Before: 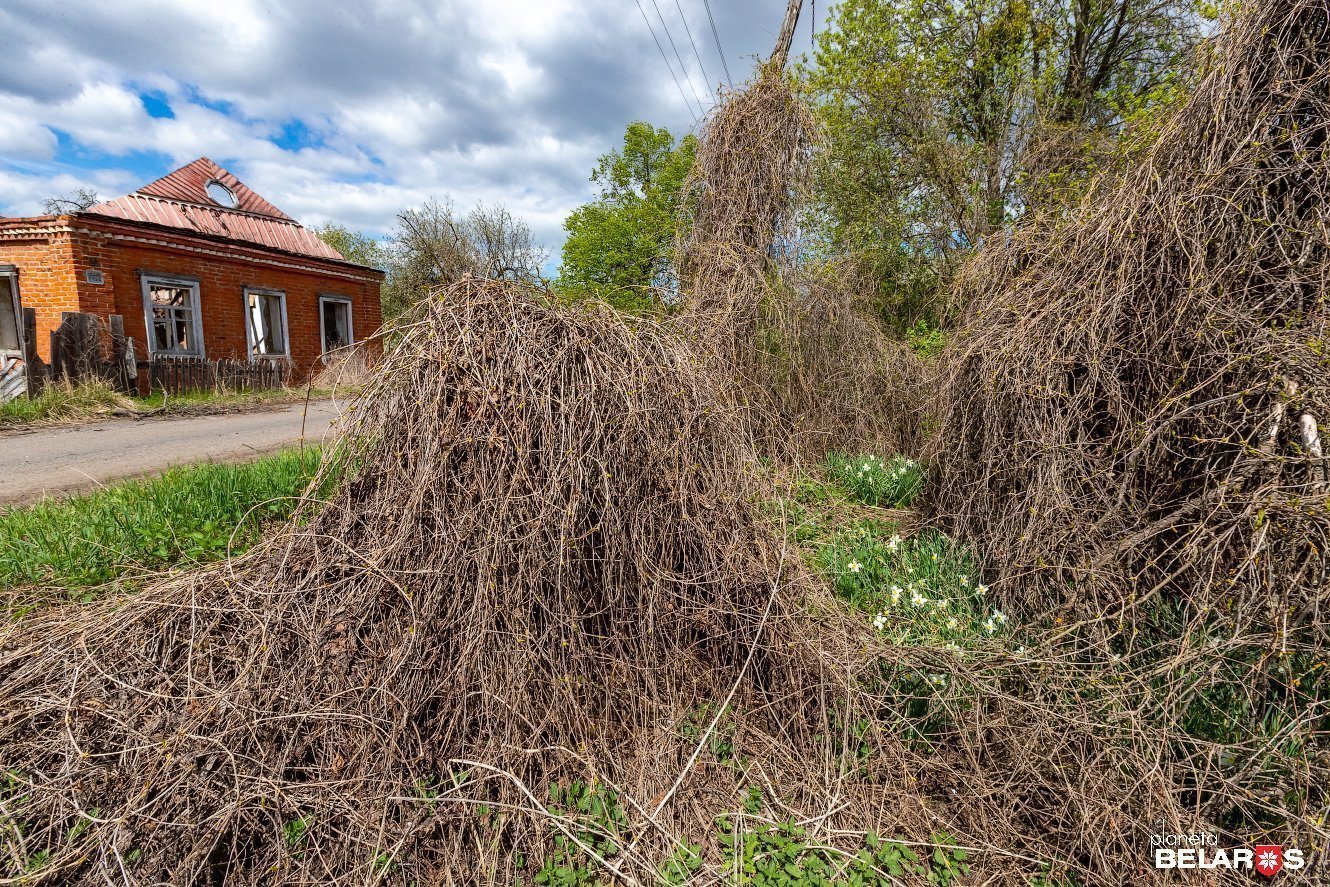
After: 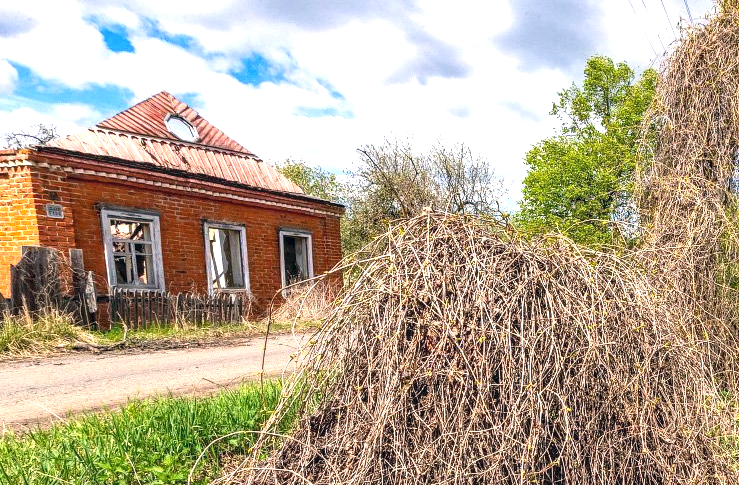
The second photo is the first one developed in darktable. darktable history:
crop and rotate: left 3.031%, top 7.554%, right 41.337%, bottom 37.761%
exposure: black level correction 0, exposure 0.948 EV, compensate exposure bias true, compensate highlight preservation false
local contrast: on, module defaults
color correction: highlights a* 5.42, highlights b* 5.29, shadows a* -4.58, shadows b* -5.16
